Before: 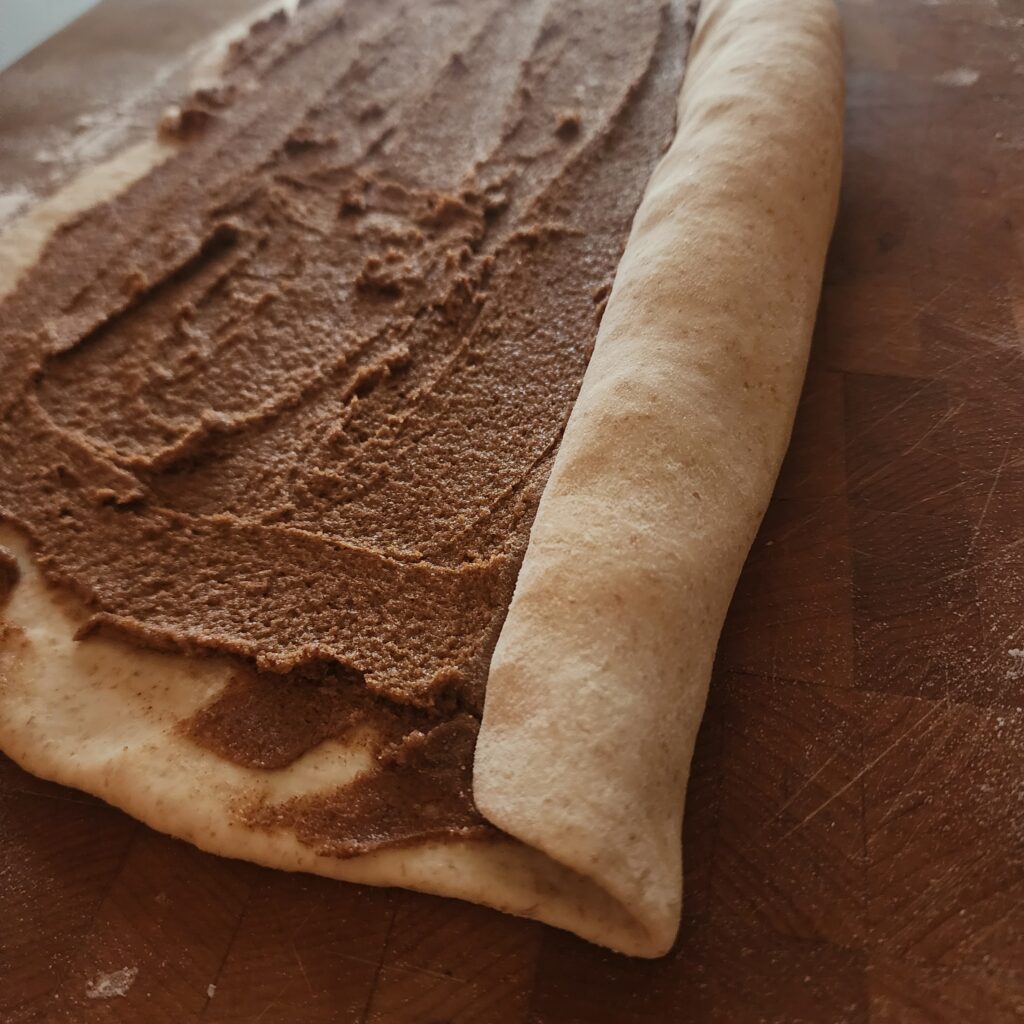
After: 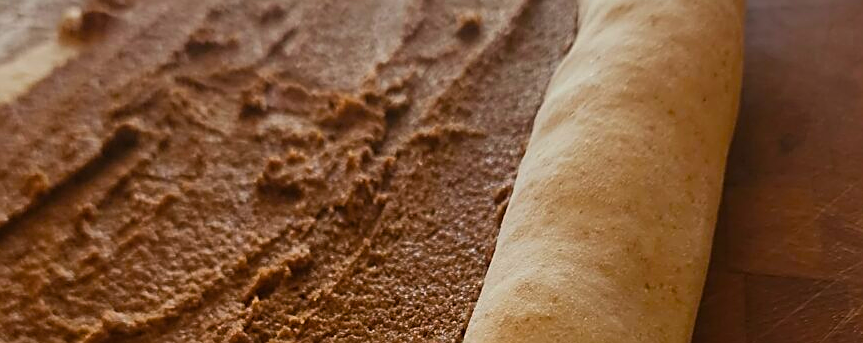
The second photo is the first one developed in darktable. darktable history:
crop and rotate: left 9.71%, top 9.714%, right 5.937%, bottom 56.735%
color balance rgb: linear chroma grading › global chroma 14.801%, perceptual saturation grading › global saturation 0.057%, perceptual brilliance grading › global brilliance 1.259%, perceptual brilliance grading › highlights -3.779%, global vibrance 44.32%
sharpen: on, module defaults
